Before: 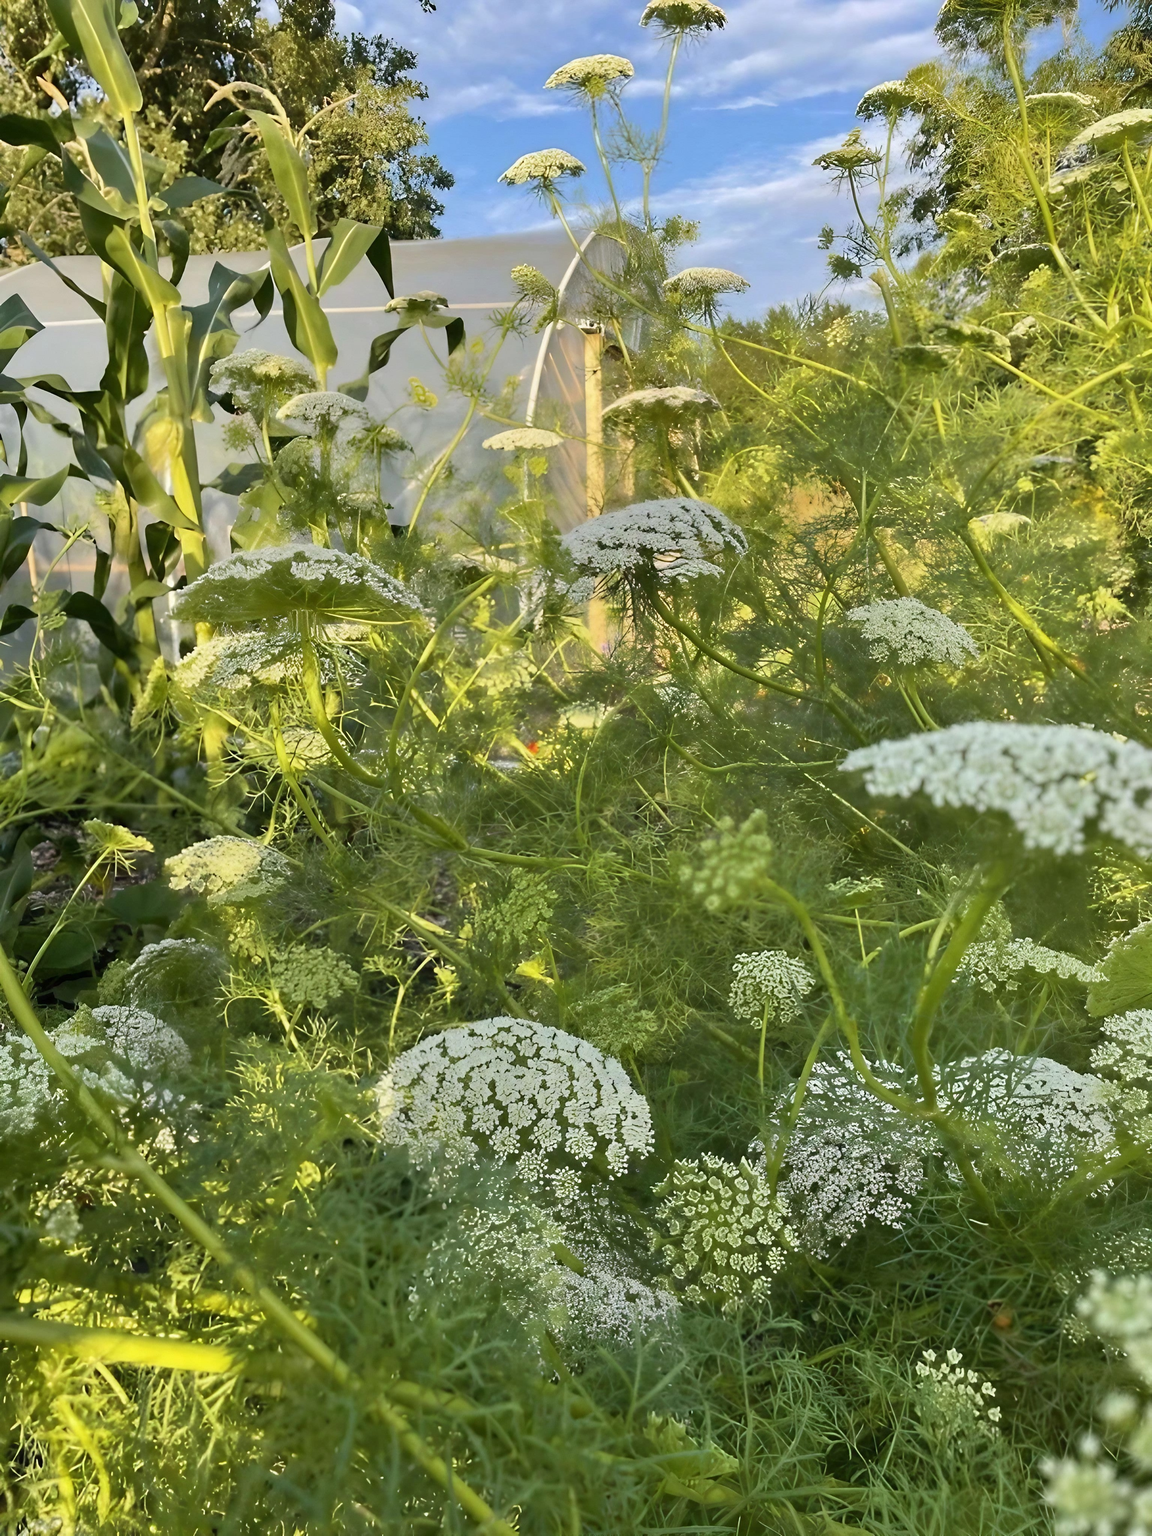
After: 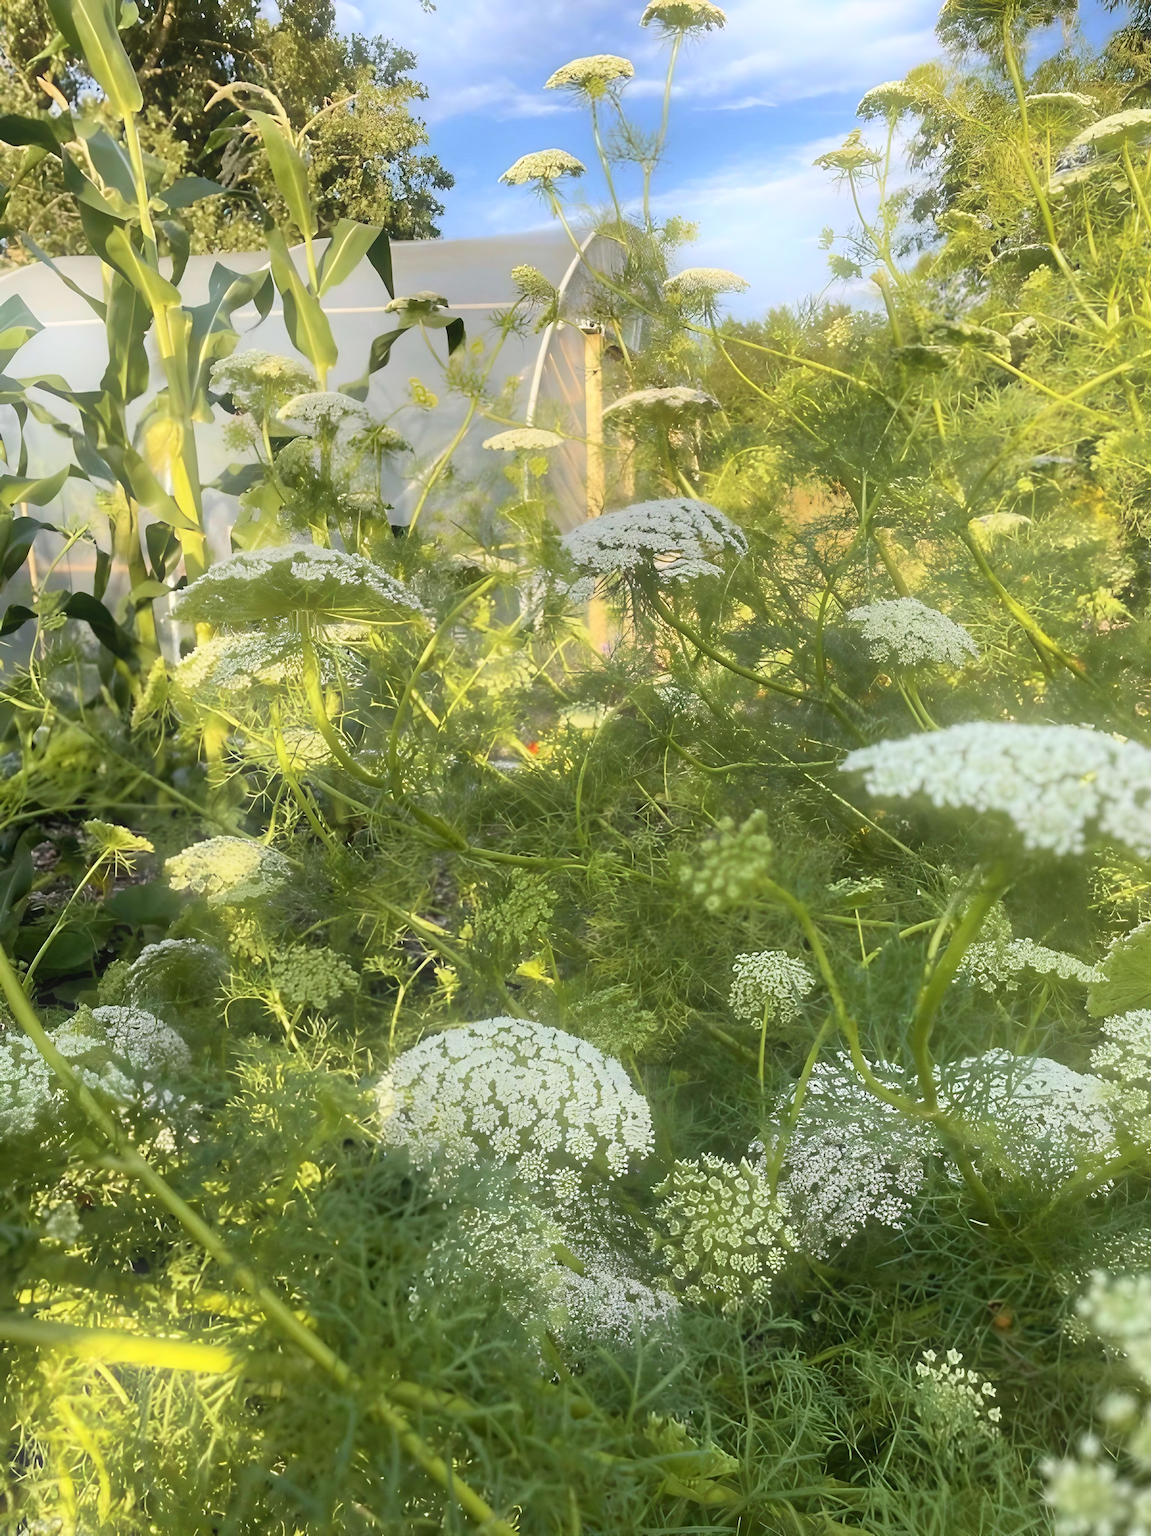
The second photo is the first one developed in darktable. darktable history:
white balance: emerald 1
bloom: threshold 82.5%, strength 16.25%
